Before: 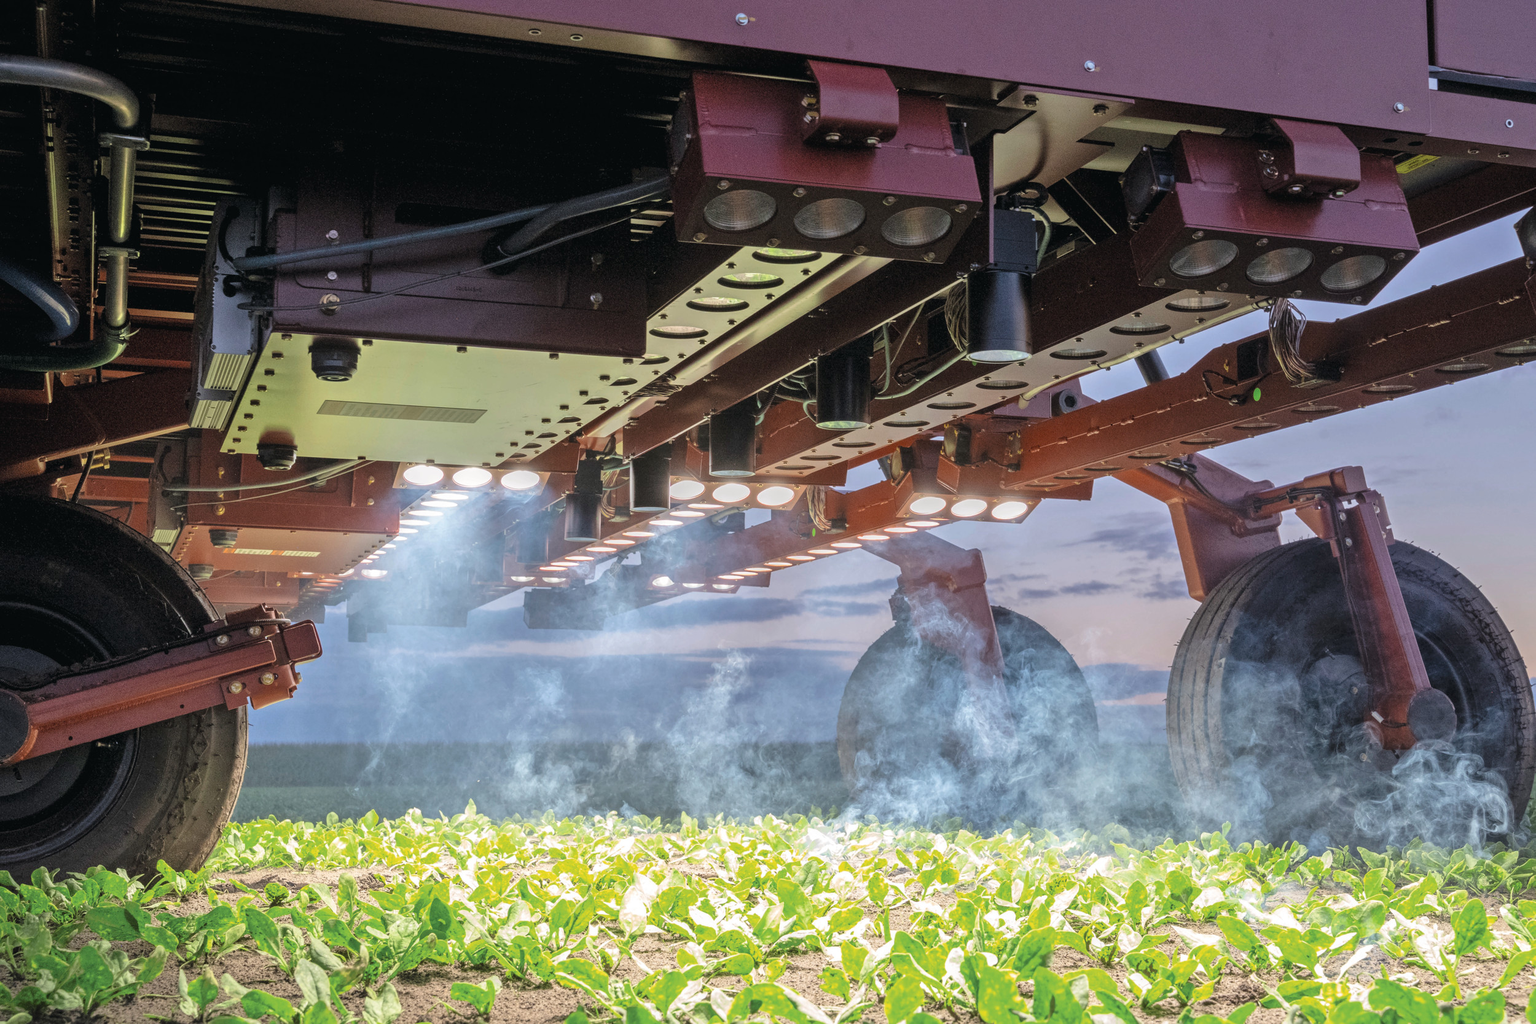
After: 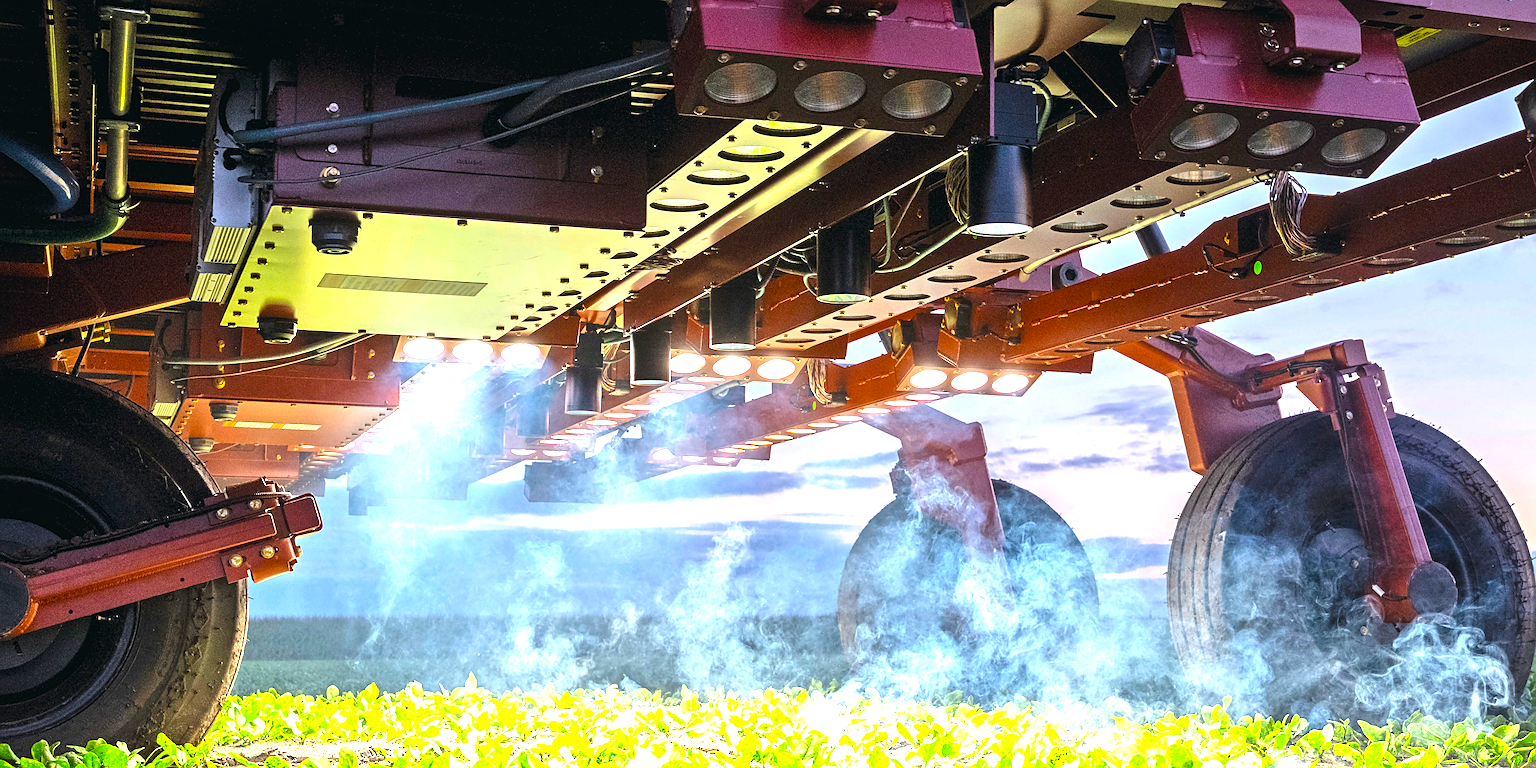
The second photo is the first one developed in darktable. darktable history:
sharpen: on, module defaults
crop and rotate: top 12.5%, bottom 12.5%
color balance rgb: linear chroma grading › global chroma 9%, perceptual saturation grading › global saturation 36%, perceptual saturation grading › shadows 35%, perceptual brilliance grading › global brilliance 15%, perceptual brilliance grading › shadows -35%, global vibrance 15%
exposure: black level correction 0, exposure 0.7 EV, compensate exposure bias true, compensate highlight preservation false
